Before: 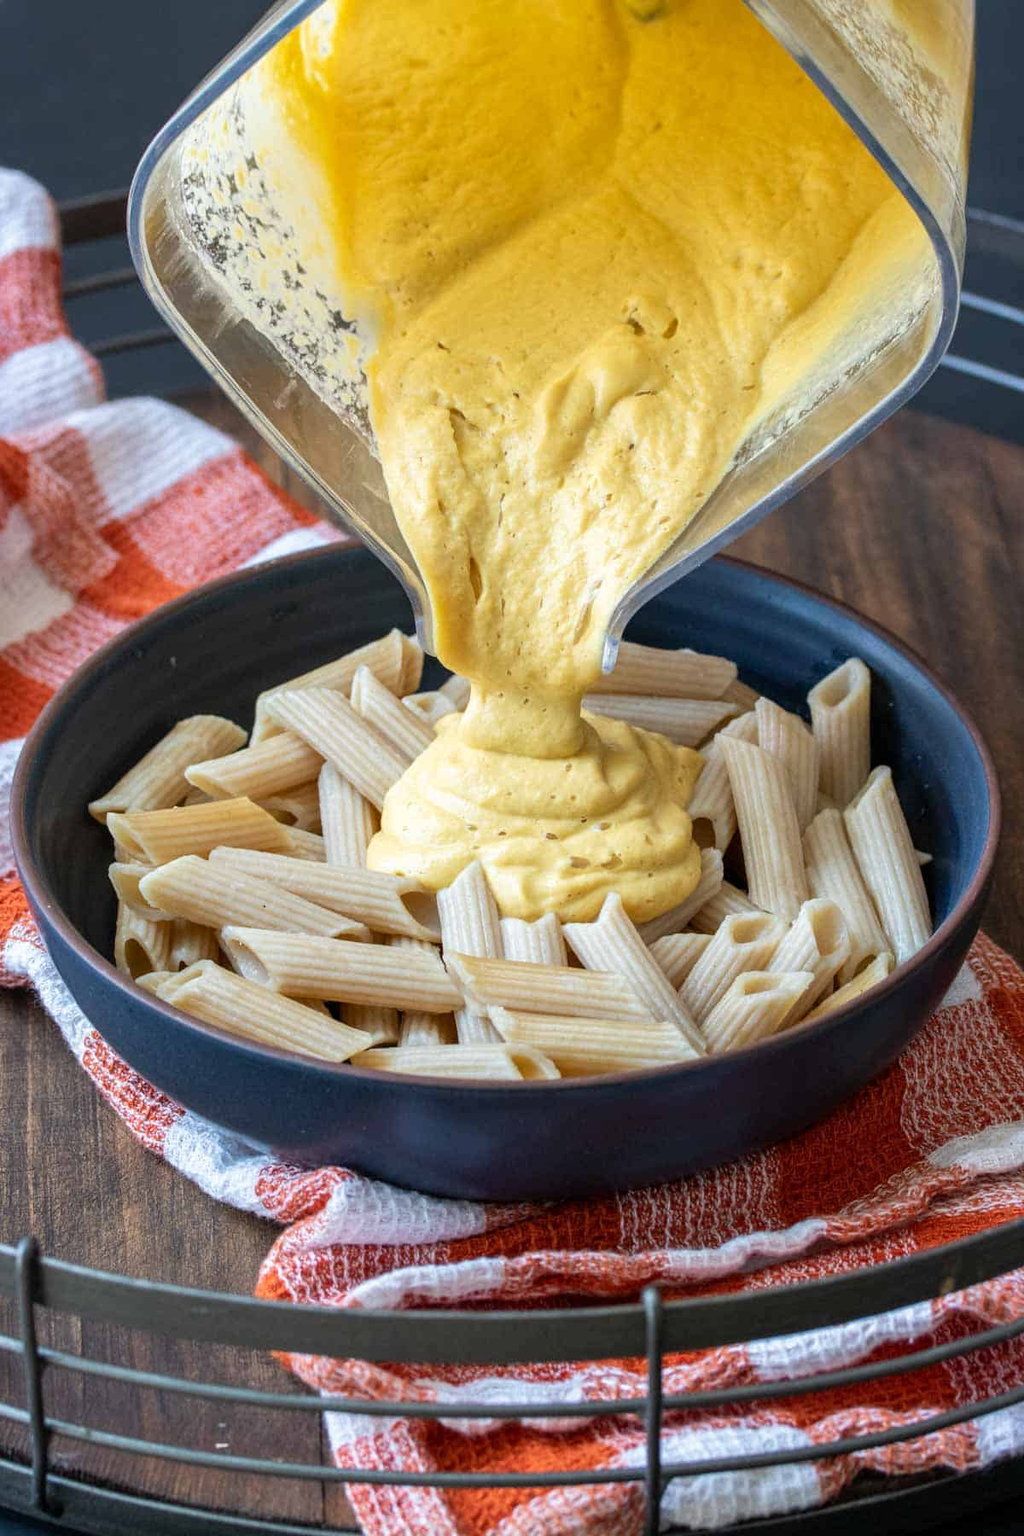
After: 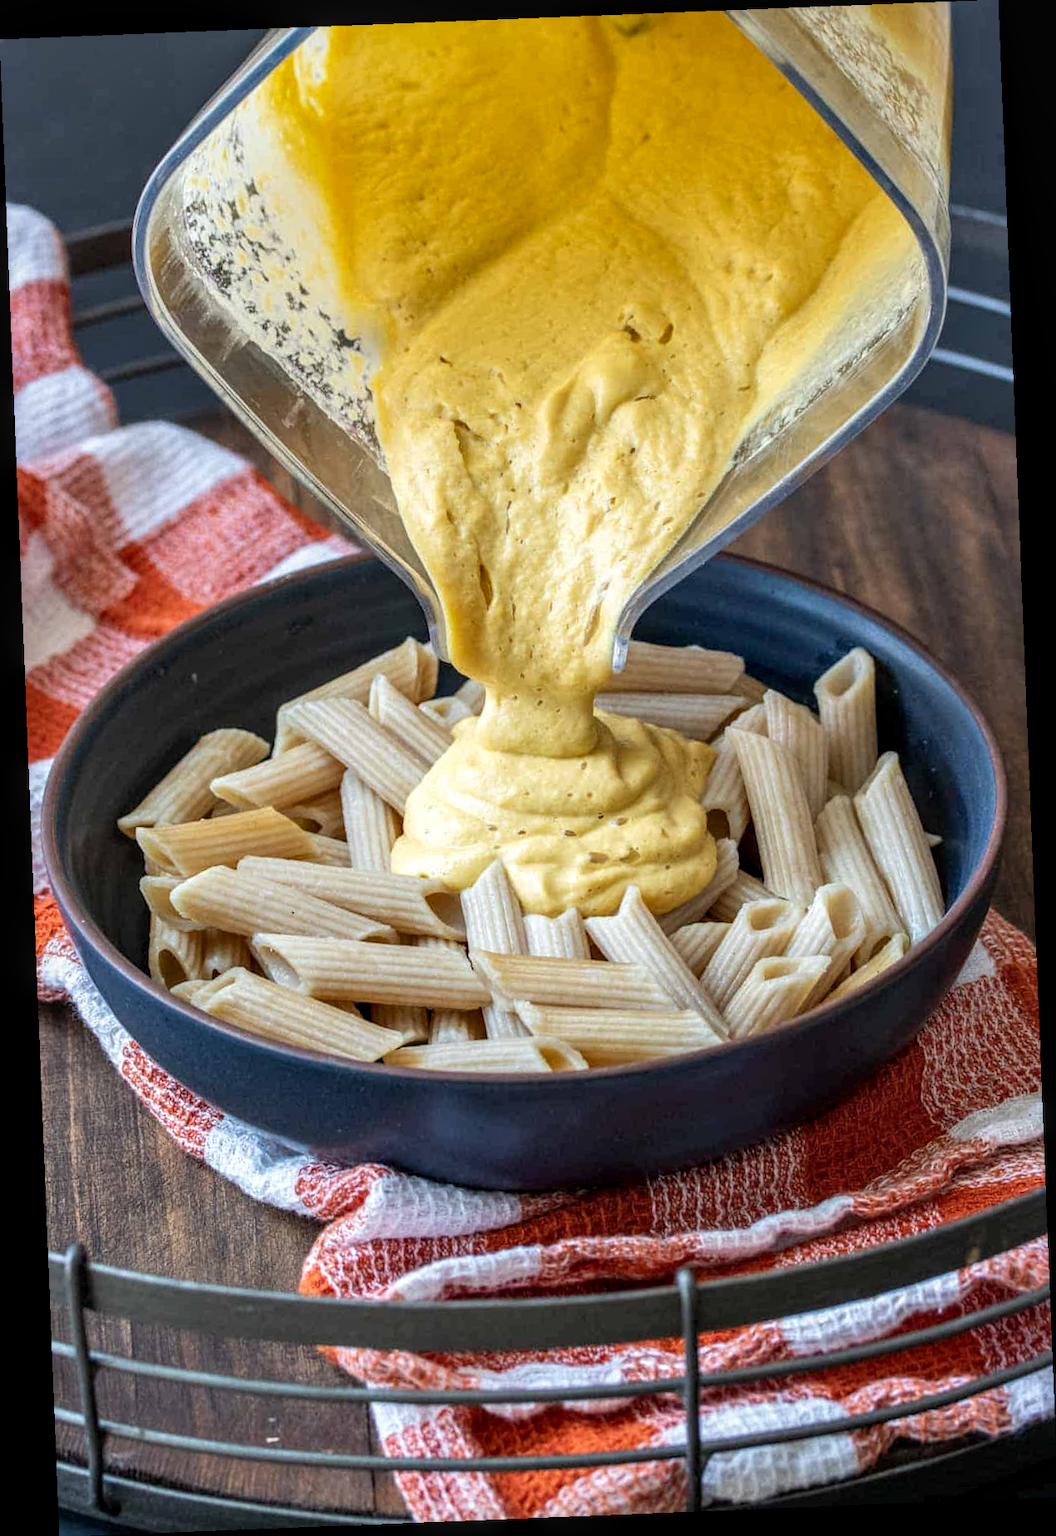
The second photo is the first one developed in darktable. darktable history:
local contrast: detail 130%
rotate and perspective: rotation -2.29°, automatic cropping off
